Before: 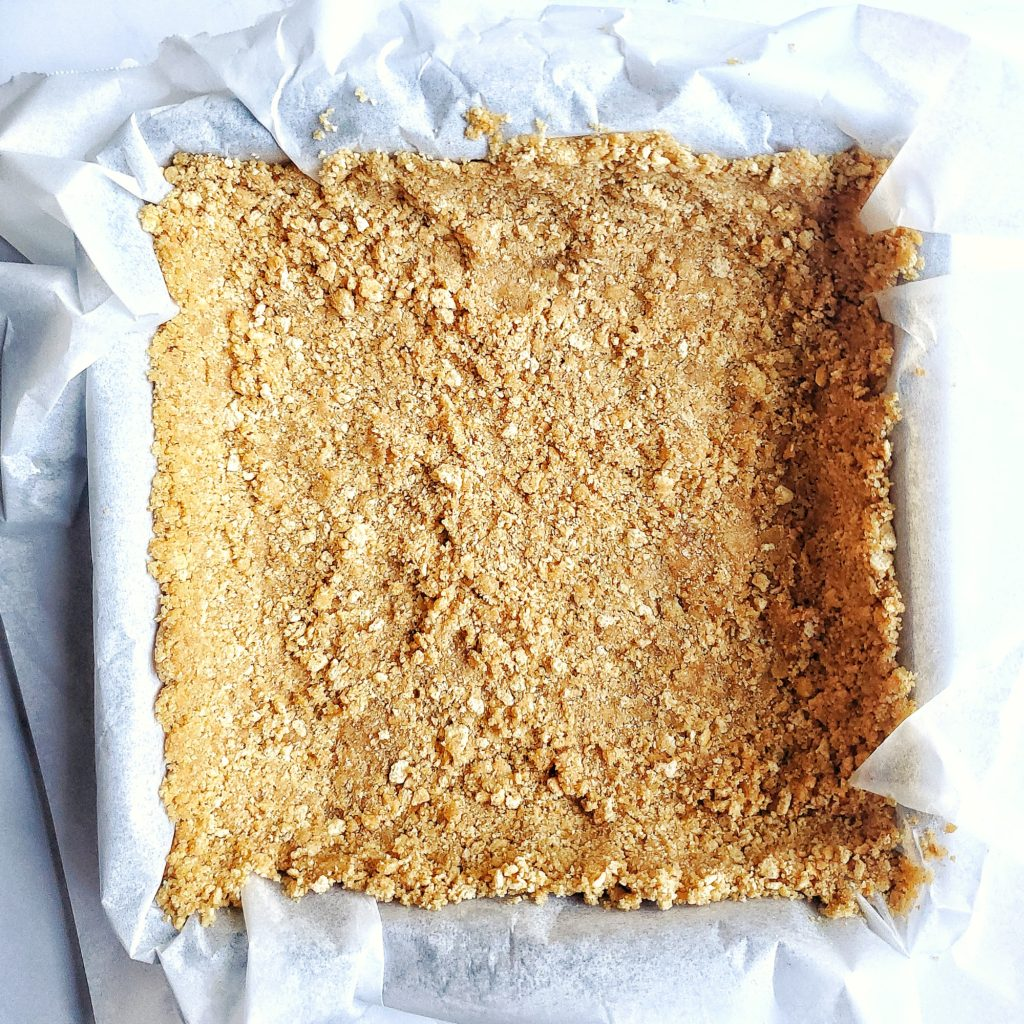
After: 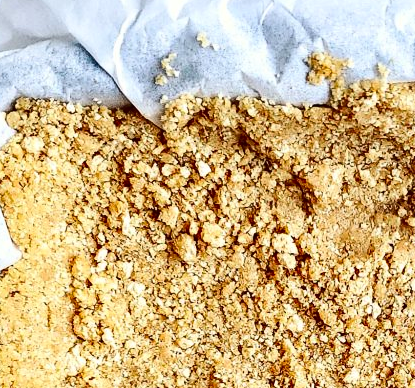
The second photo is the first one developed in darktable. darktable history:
contrast brightness saturation: contrast 0.24, brightness -0.24, saturation 0.14
crop: left 15.452%, top 5.459%, right 43.956%, bottom 56.62%
rgb levels: preserve colors max RGB
